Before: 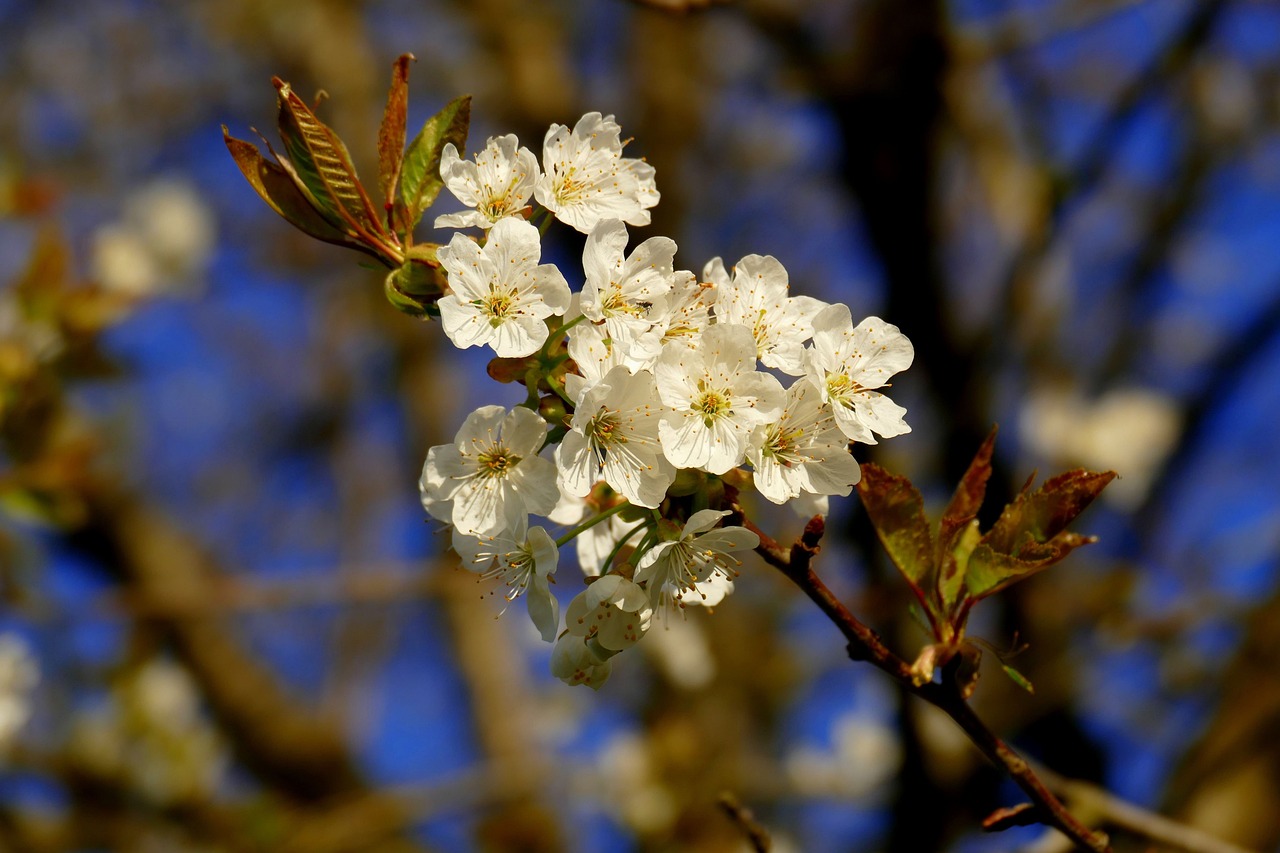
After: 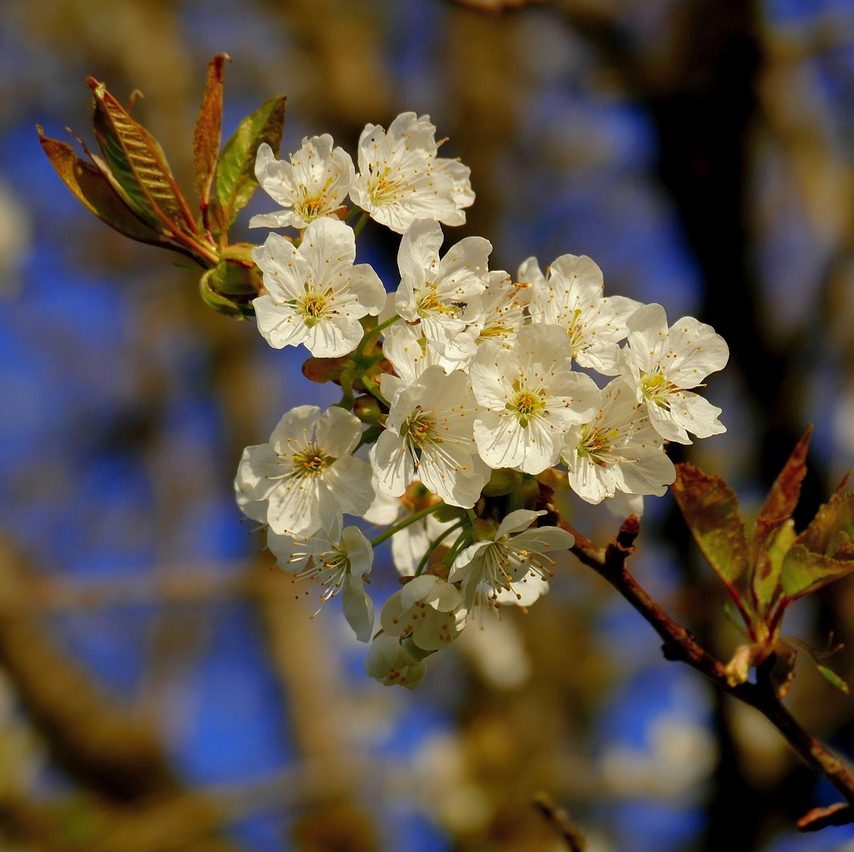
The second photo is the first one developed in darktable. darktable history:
shadows and highlights: shadows 39.32, highlights -60.1
crop and rotate: left 14.479%, right 18.798%
